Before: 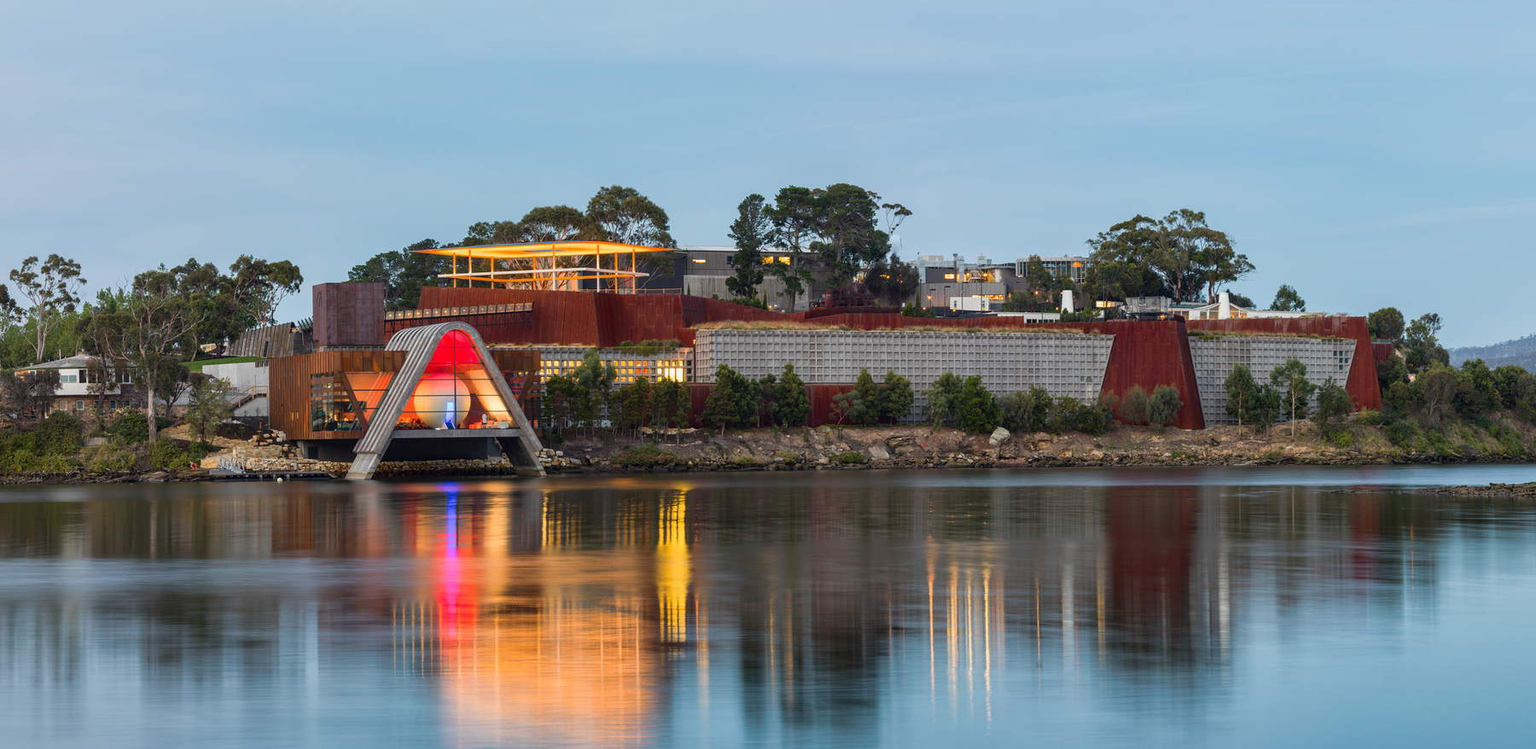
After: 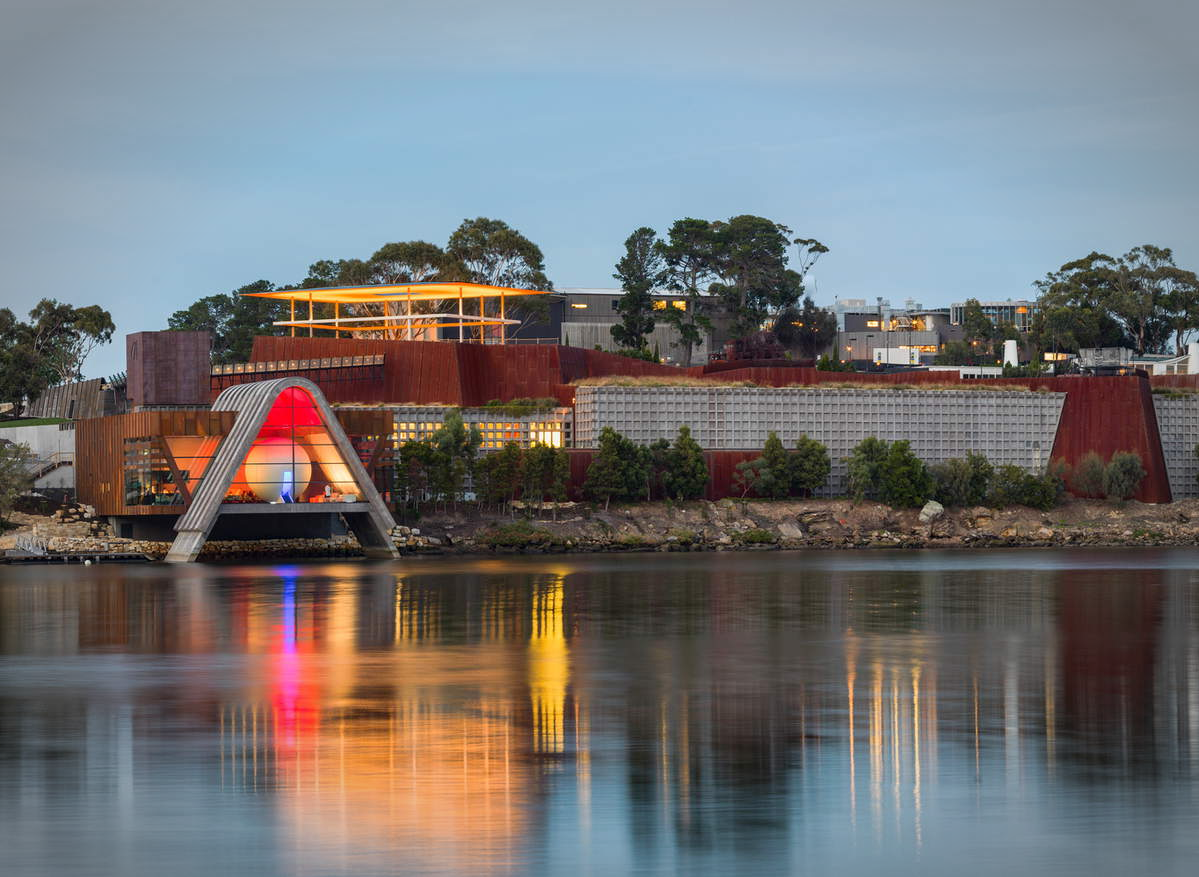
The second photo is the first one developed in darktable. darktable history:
crop and rotate: left 13.342%, right 19.991%
vignetting: automatic ratio true
